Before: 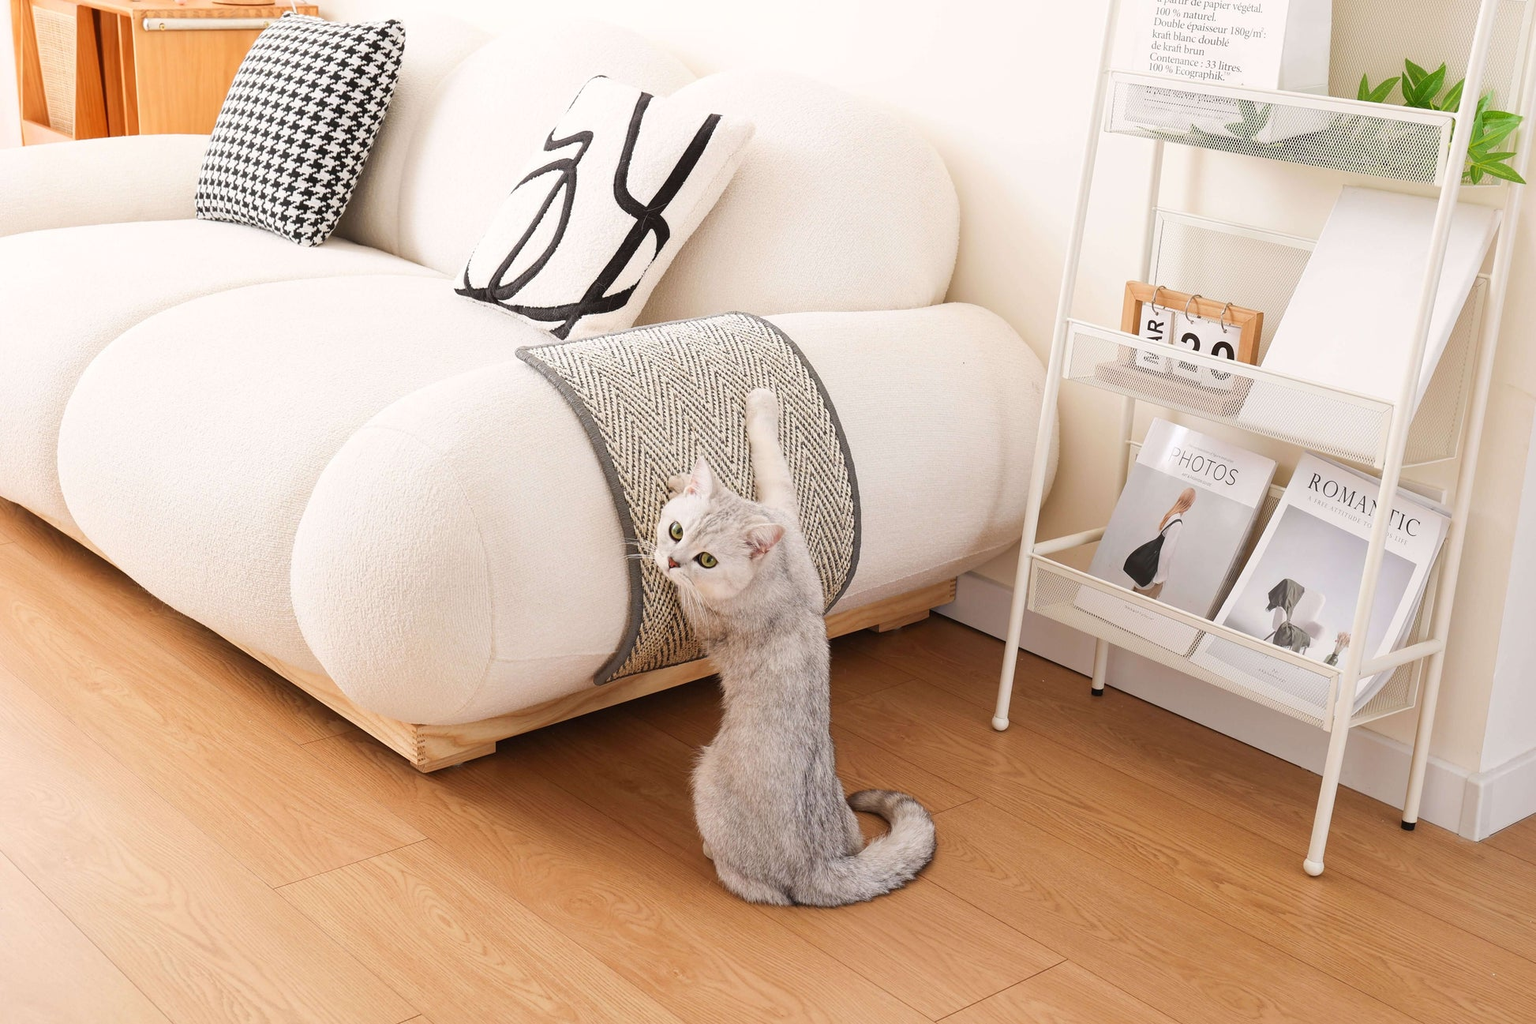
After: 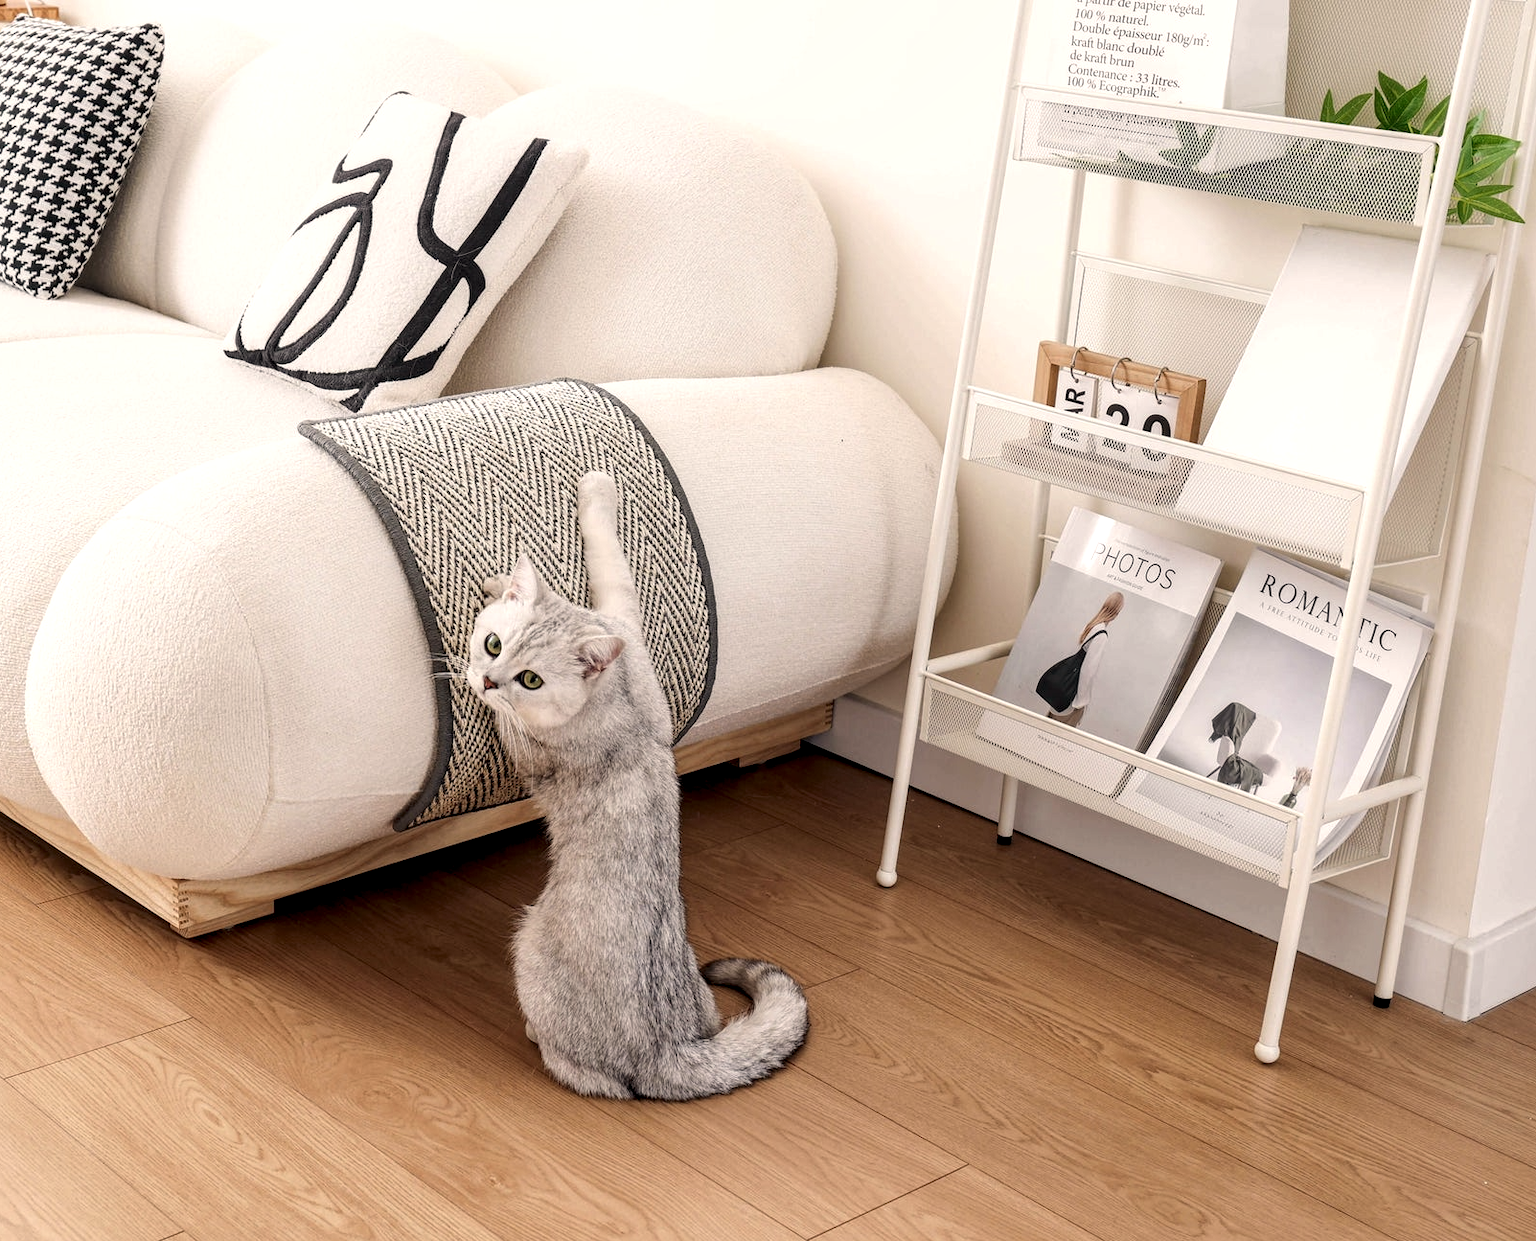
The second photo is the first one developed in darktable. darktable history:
crop: left 17.582%, bottom 0.031%
local contrast: highlights 60%, shadows 60%, detail 160%
color correction: highlights a* 2.75, highlights b* 5, shadows a* -2.04, shadows b* -4.84, saturation 0.8
